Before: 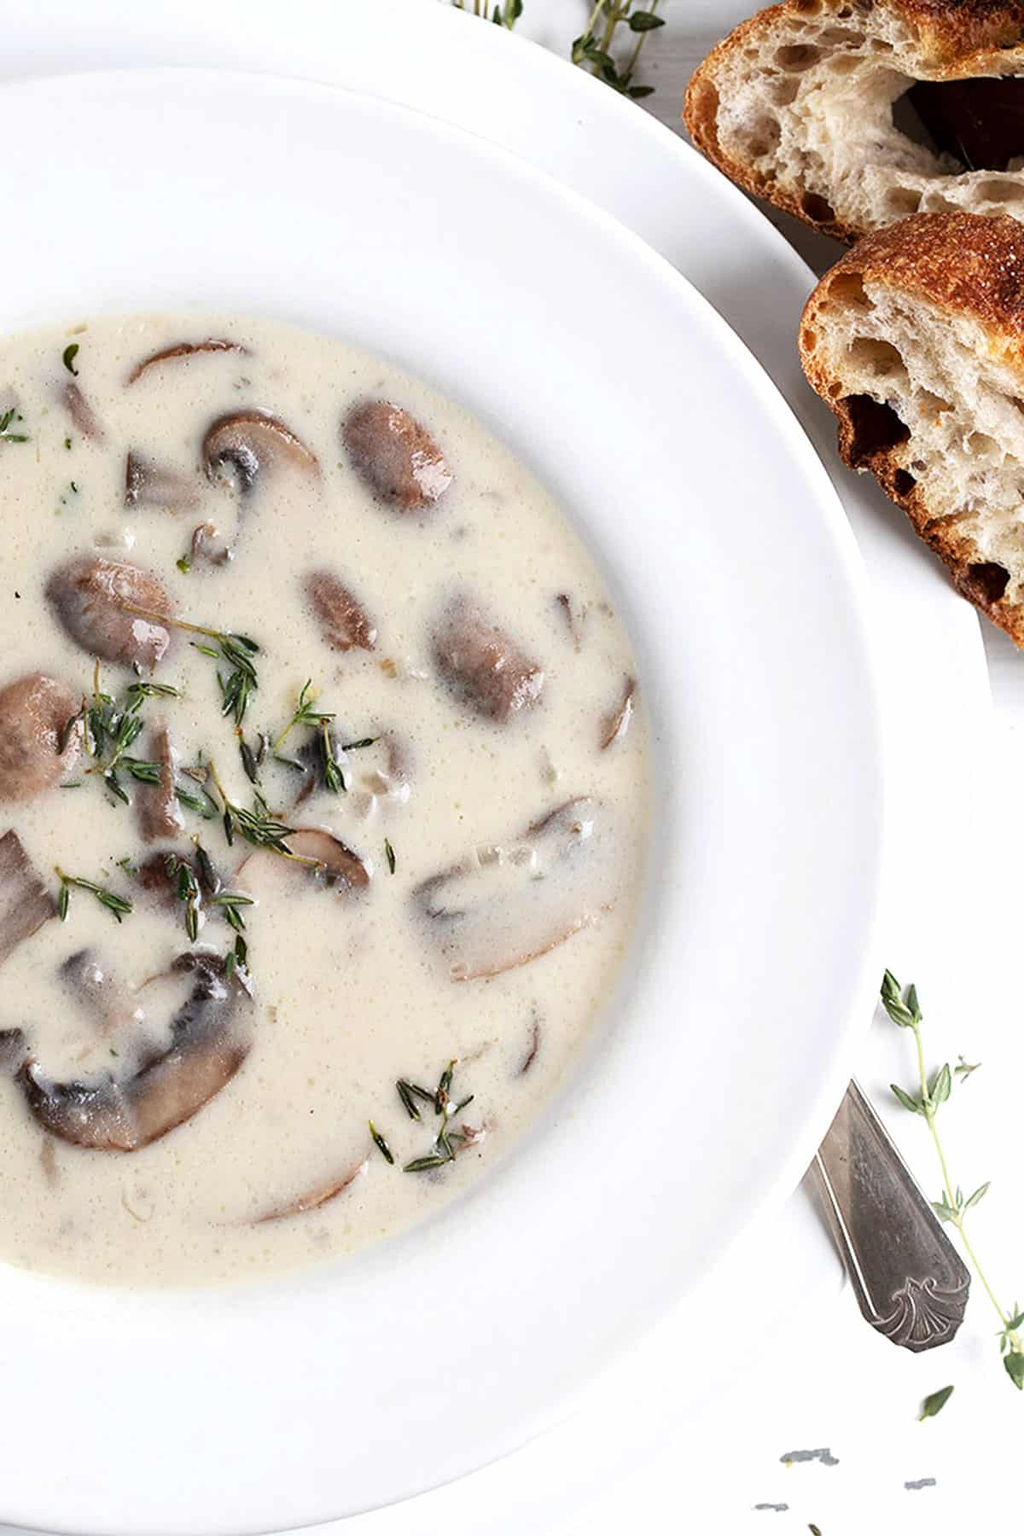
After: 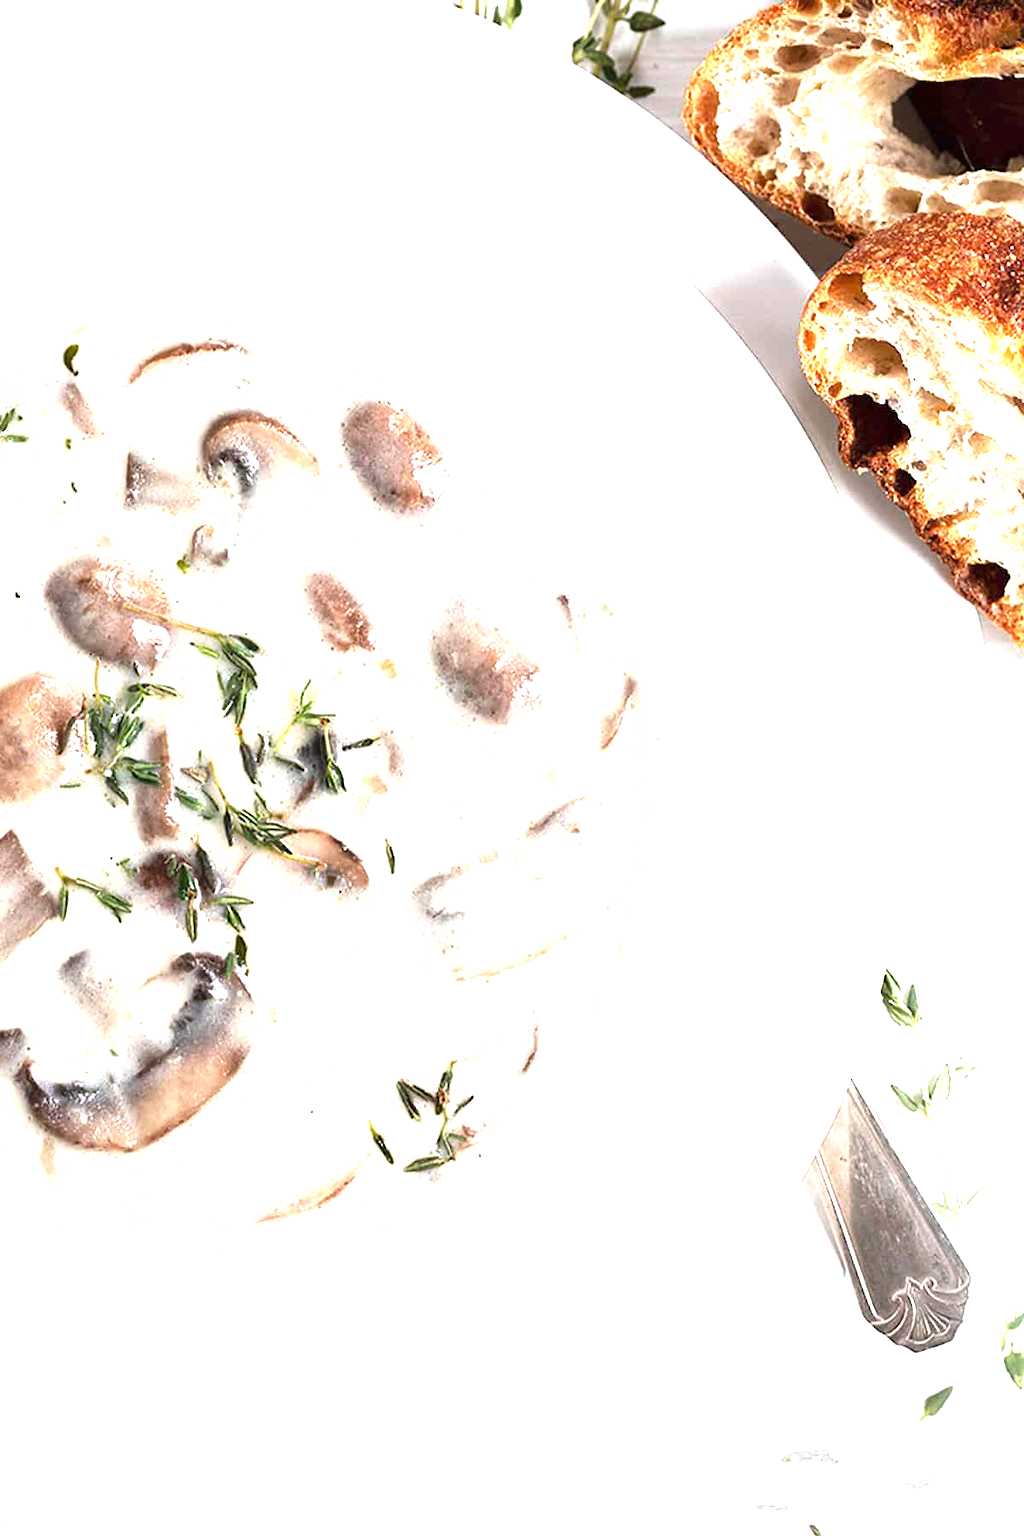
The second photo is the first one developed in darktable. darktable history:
exposure: black level correction 0, exposure 1.372 EV, compensate highlight preservation false
